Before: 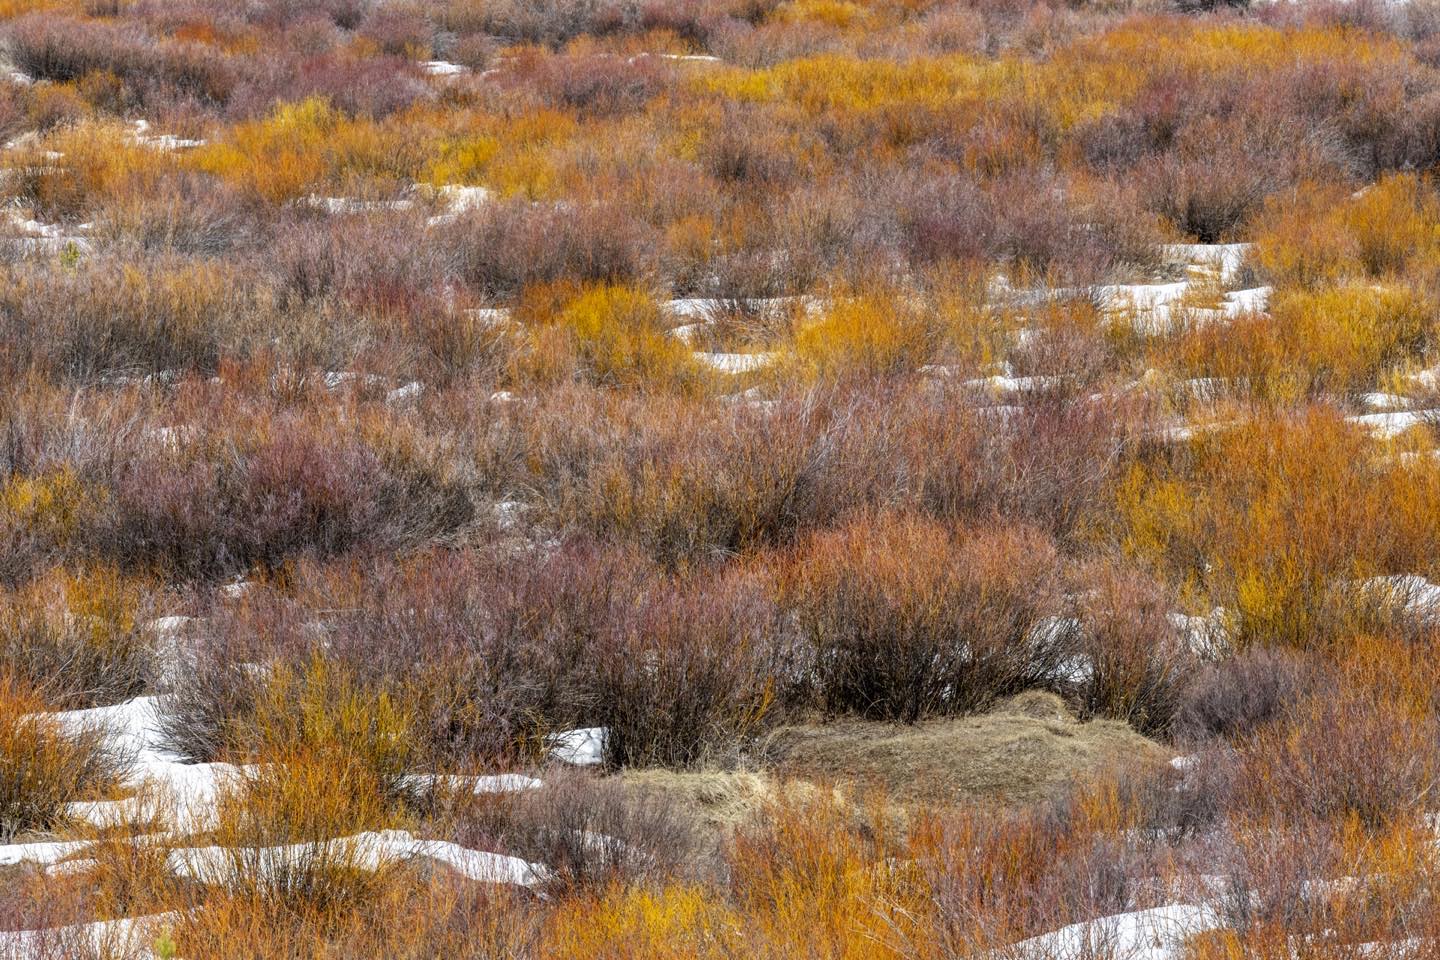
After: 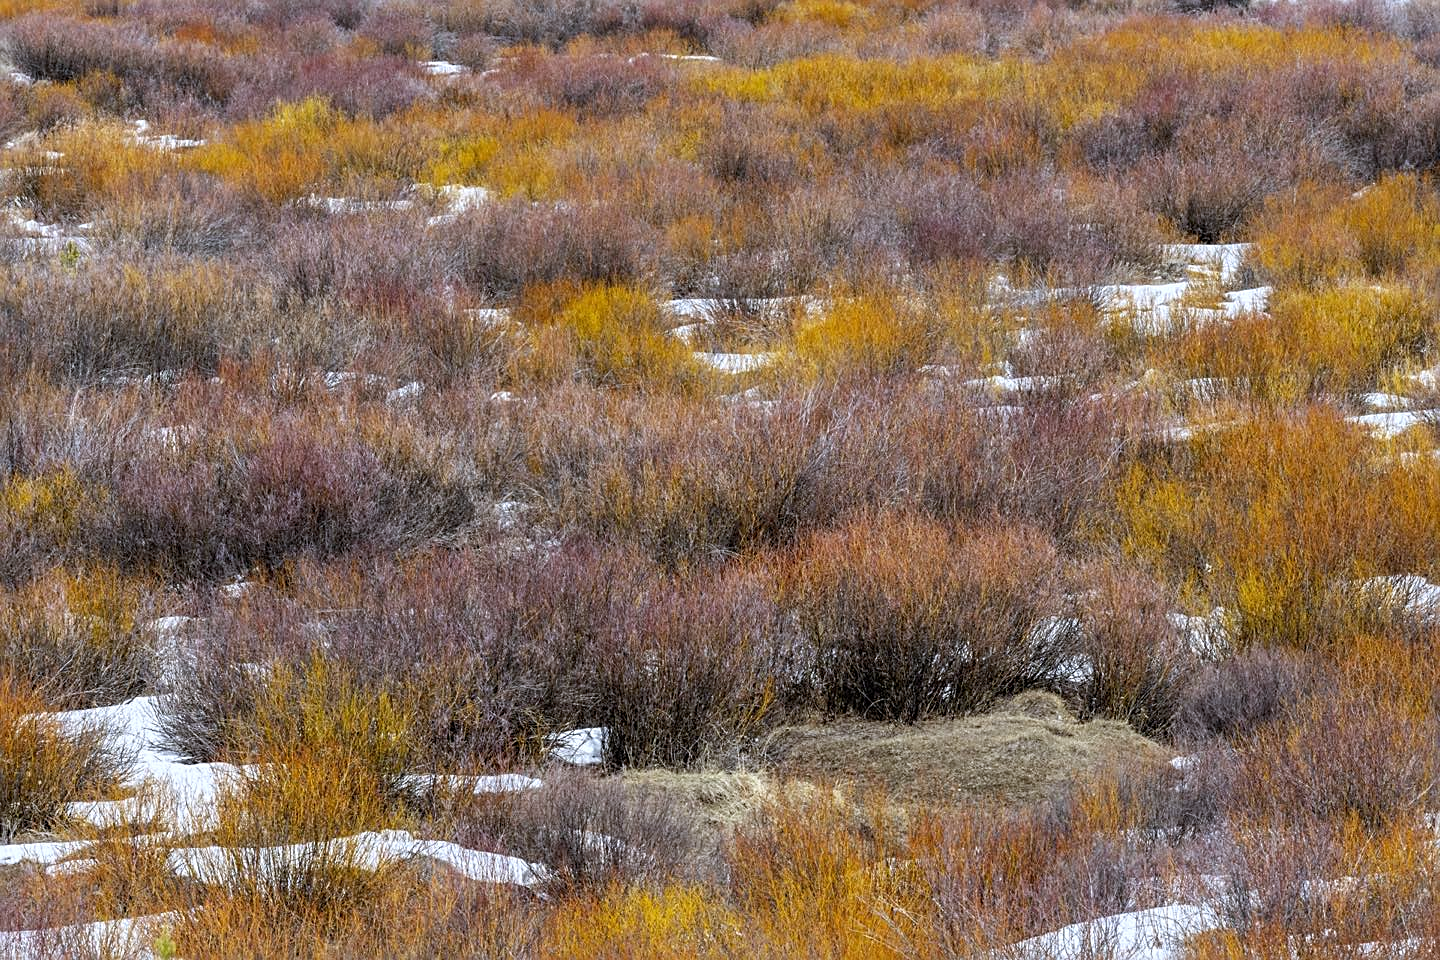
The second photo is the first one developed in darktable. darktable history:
white balance: red 0.954, blue 1.079
tone curve: preserve colors none
sharpen: on, module defaults
